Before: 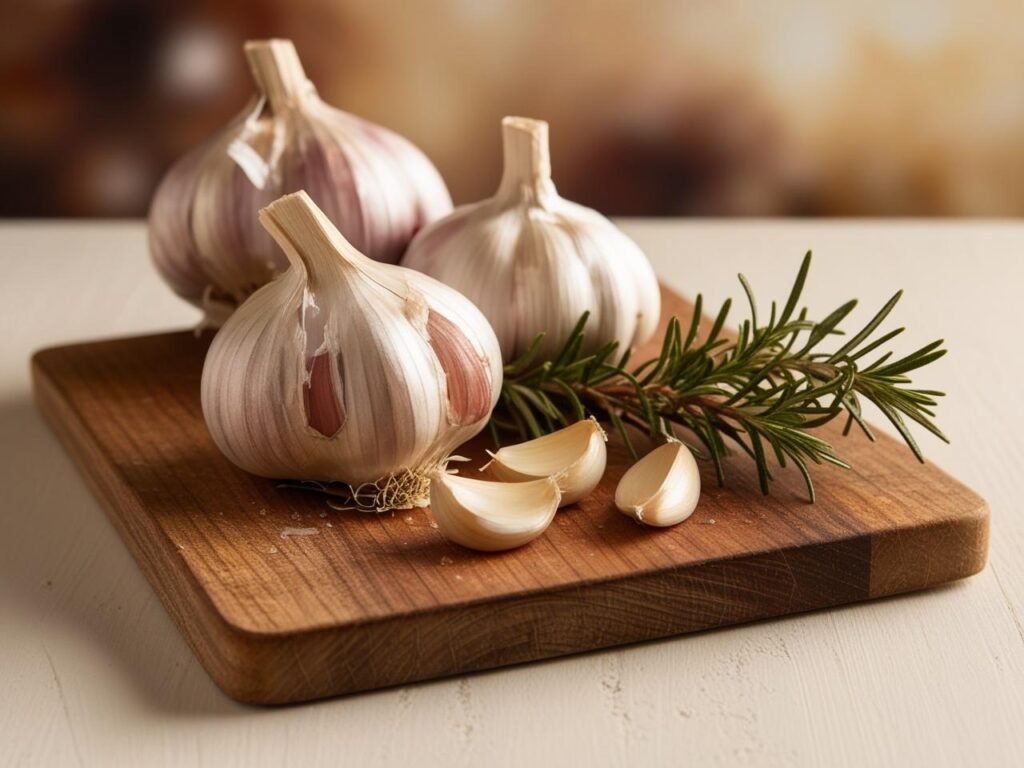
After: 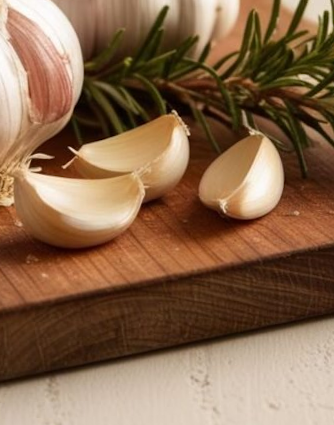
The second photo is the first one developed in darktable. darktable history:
rotate and perspective: rotation -1.42°, crop left 0.016, crop right 0.984, crop top 0.035, crop bottom 0.965
crop: left 40.878%, top 39.176%, right 25.993%, bottom 3.081%
